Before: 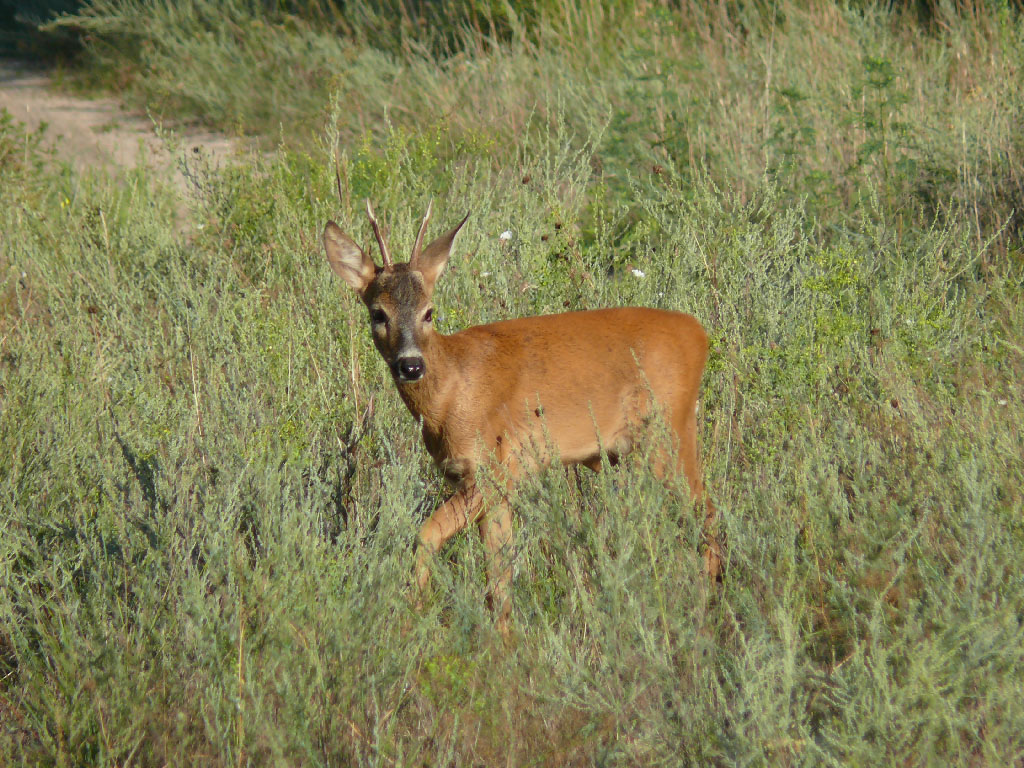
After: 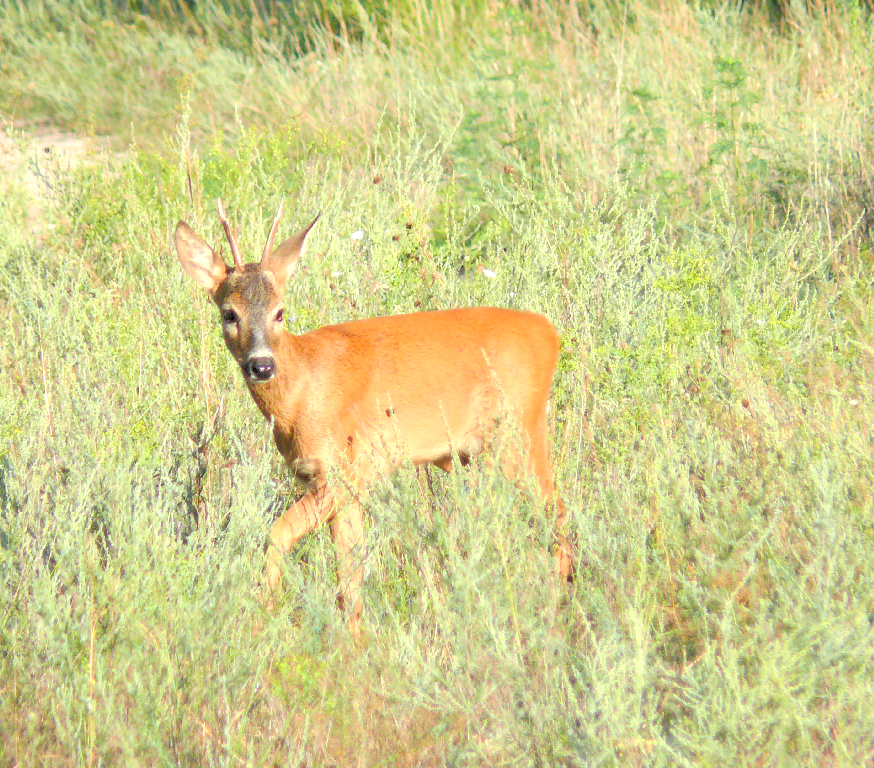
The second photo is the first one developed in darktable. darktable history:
crop and rotate: left 14.584%
levels: levels [0.072, 0.414, 0.976]
contrast brightness saturation: contrast 0.01, saturation -0.05
exposure: black level correction 0, exposure 1 EV, compensate exposure bias true, compensate highlight preservation false
